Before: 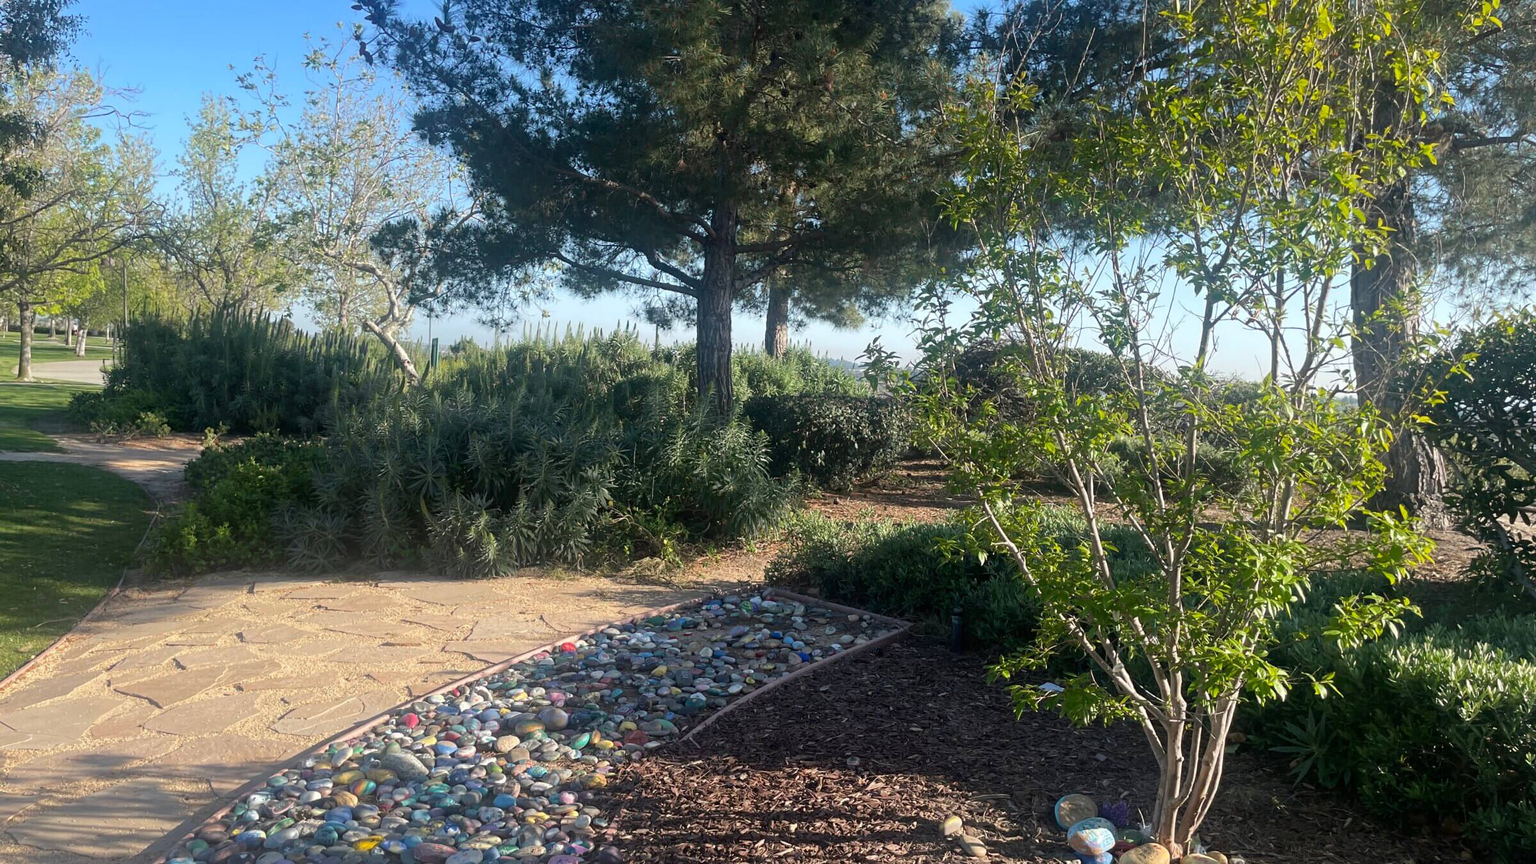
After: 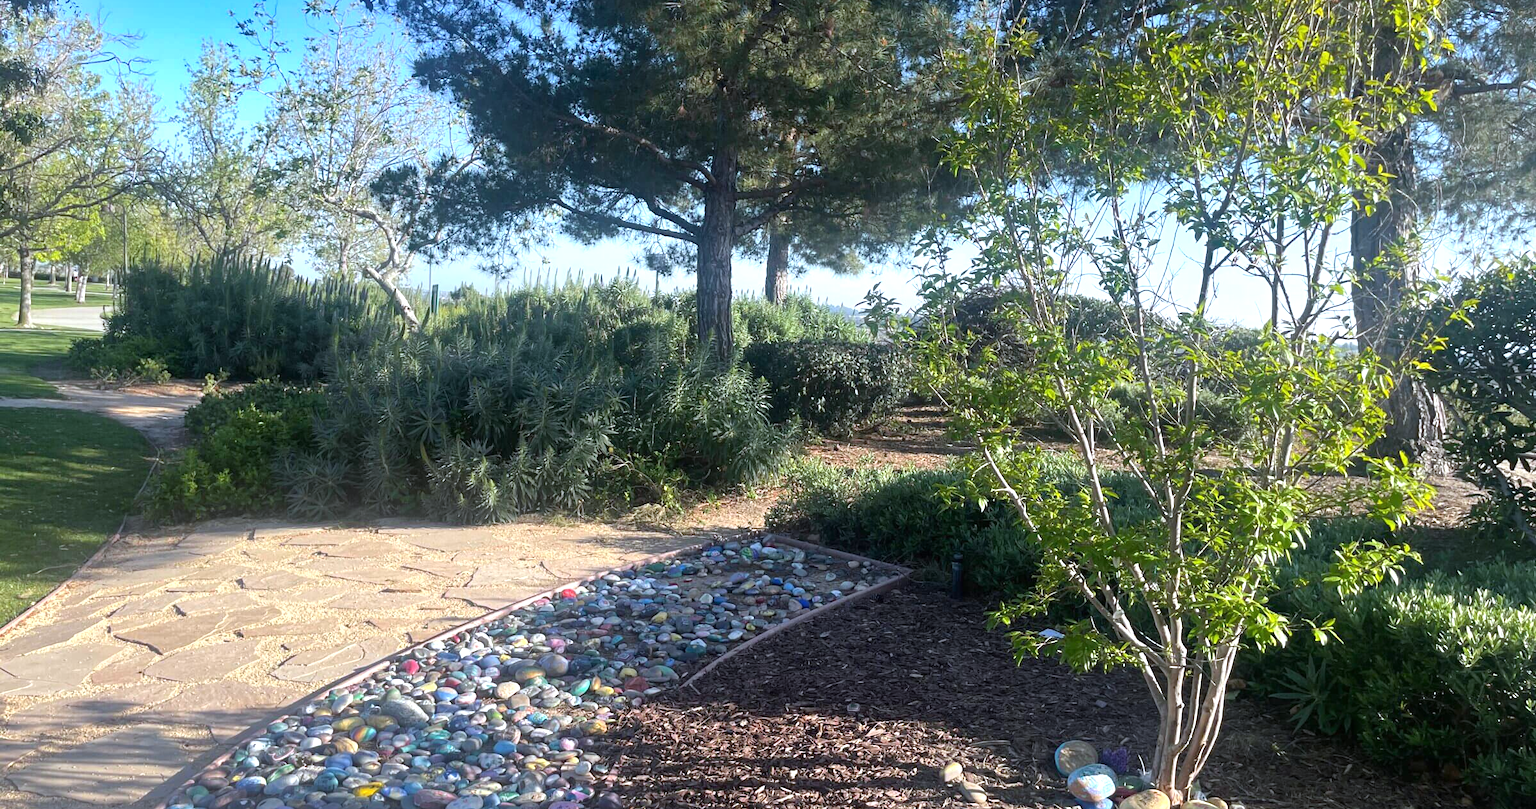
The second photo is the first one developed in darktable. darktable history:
white balance: red 0.954, blue 1.079
exposure: black level correction 0, exposure 0.5 EV, compensate highlight preservation false
shadows and highlights: shadows 12, white point adjustment 1.2, soften with gaussian
crop and rotate: top 6.25%
